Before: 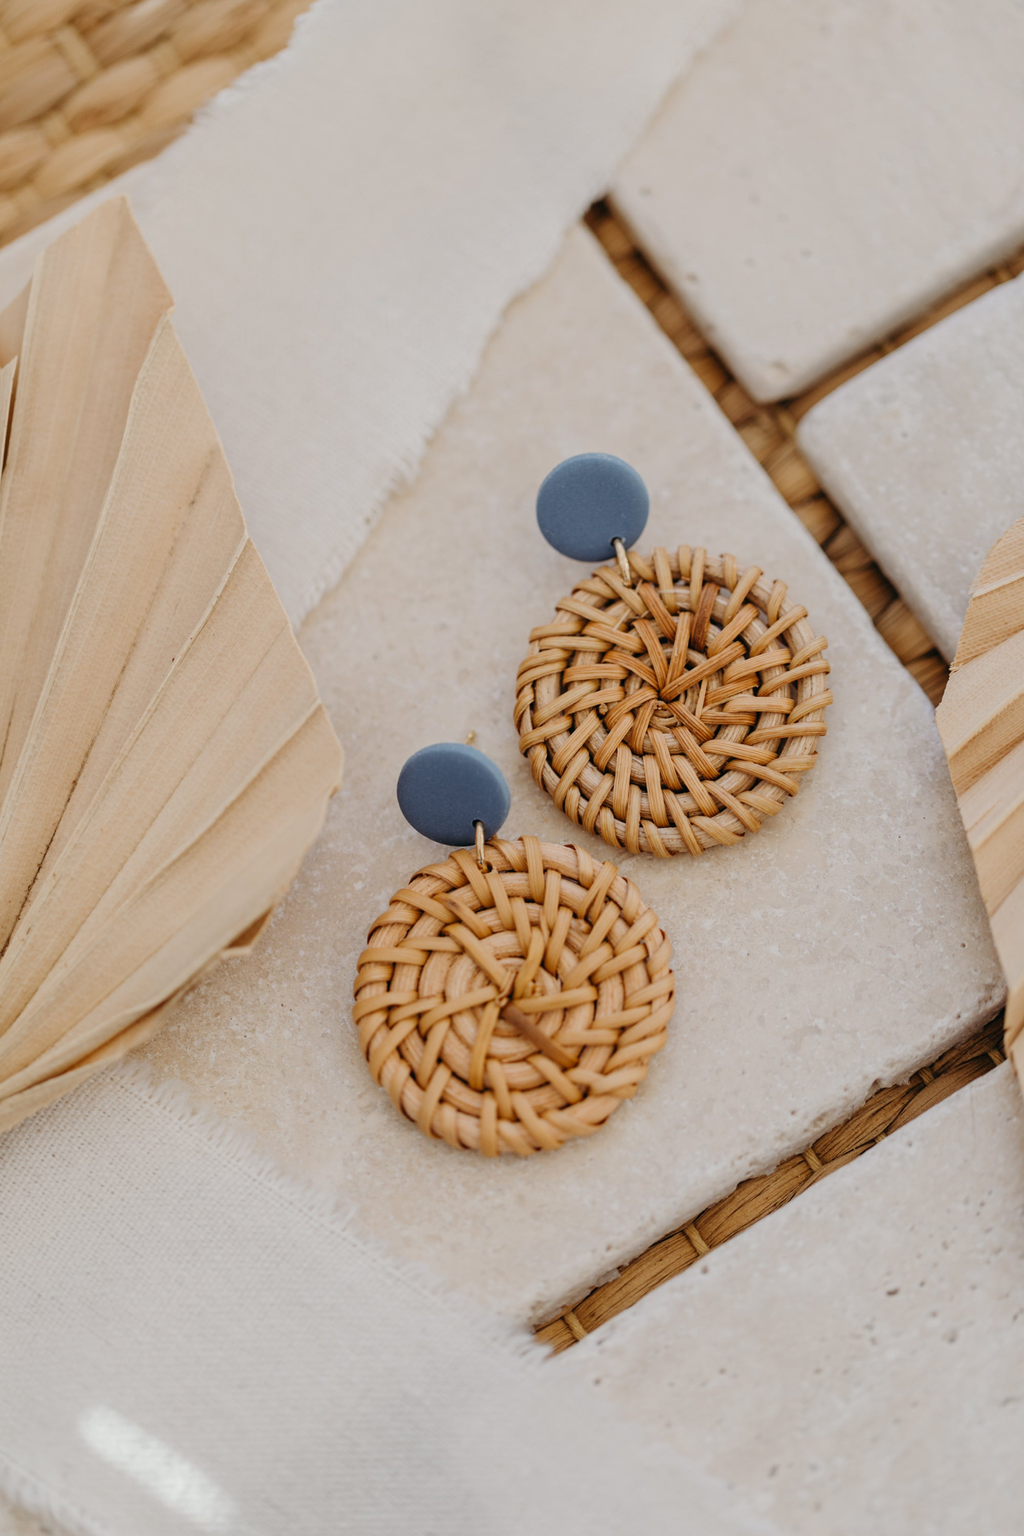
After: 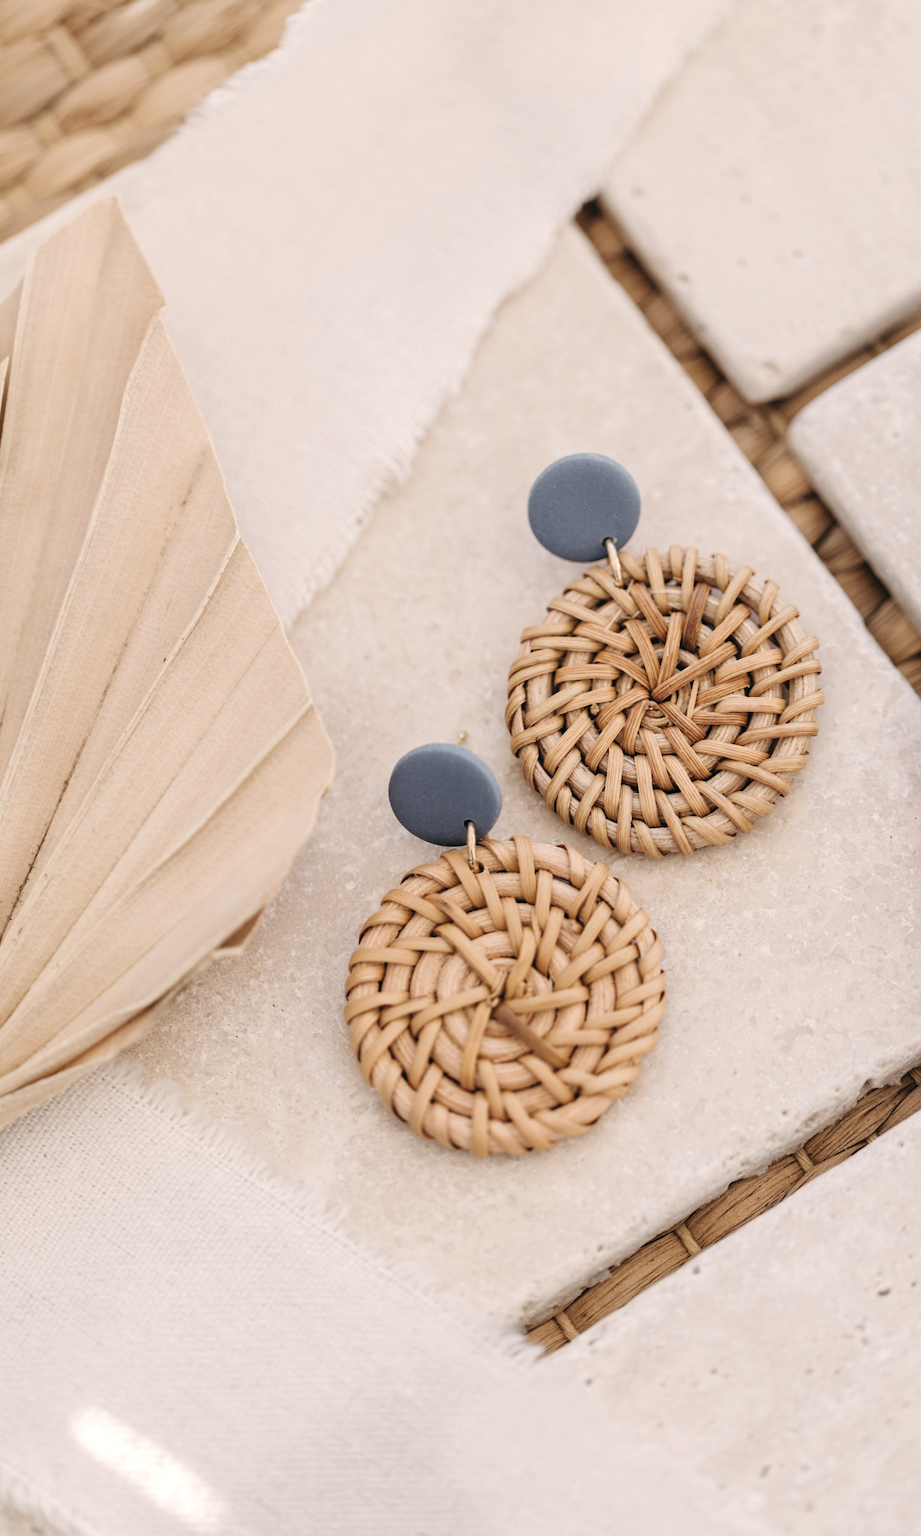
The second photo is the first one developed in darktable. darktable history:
exposure: black level correction 0, exposure 0.498 EV, compensate highlight preservation false
crop and rotate: left 0.898%, right 9.105%
color correction: highlights a* 5.56, highlights b* 5.22, saturation 0.646
